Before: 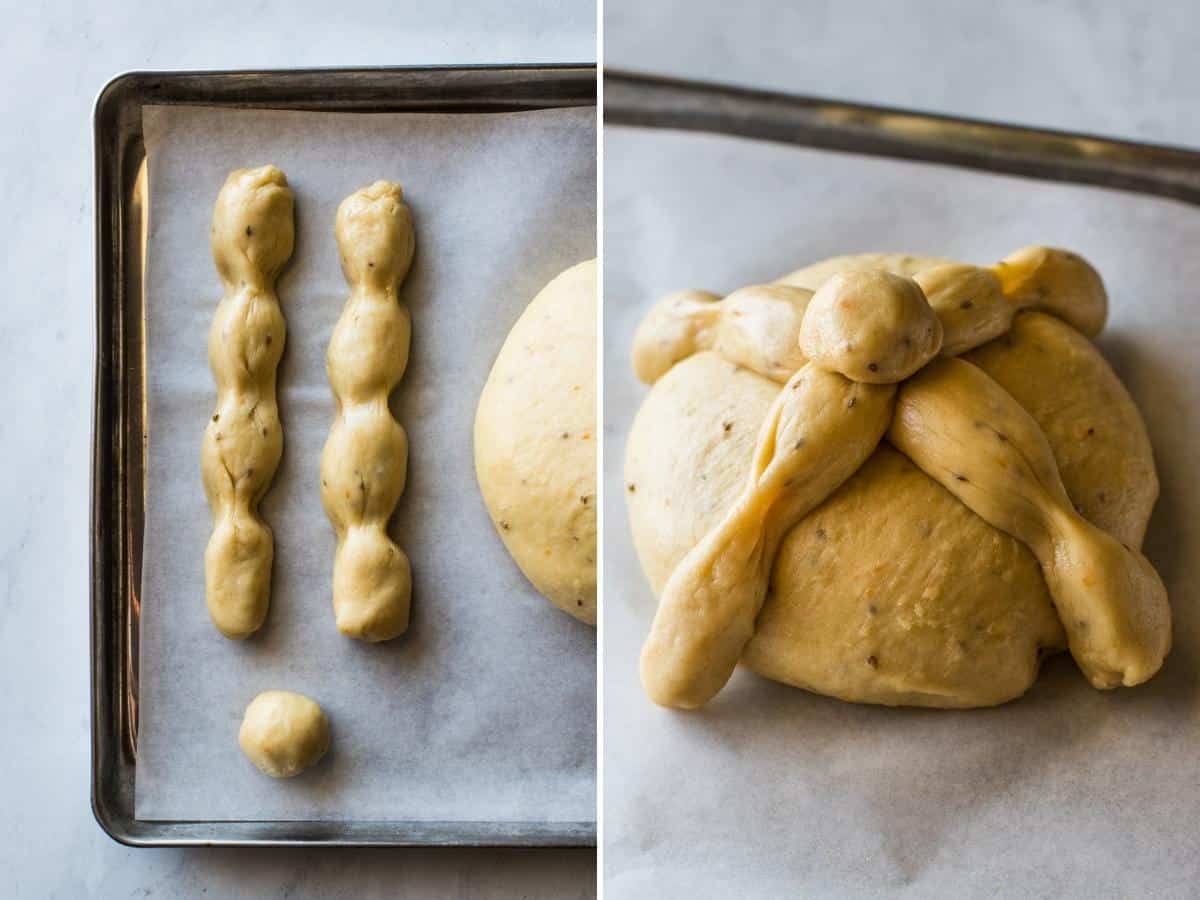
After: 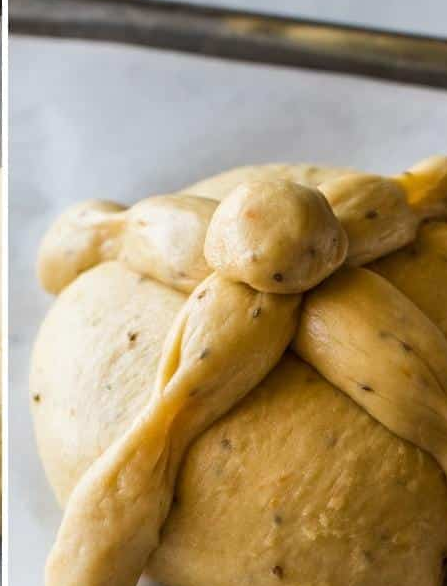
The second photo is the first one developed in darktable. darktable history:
crop and rotate: left 49.614%, top 10.084%, right 13.118%, bottom 24.769%
